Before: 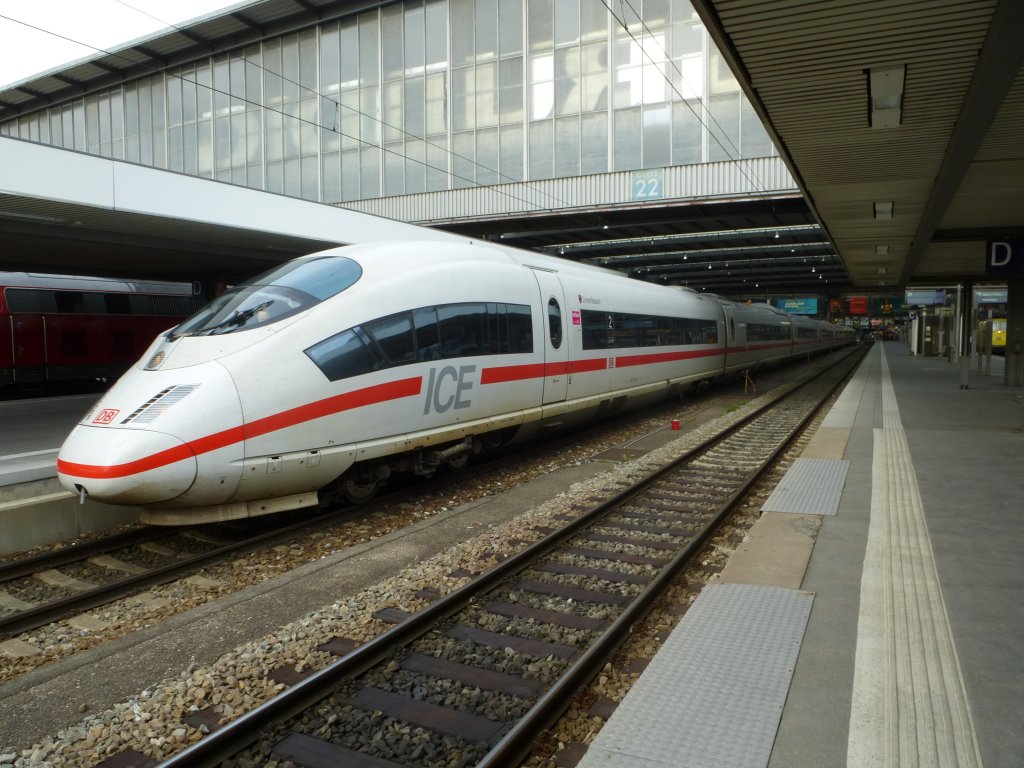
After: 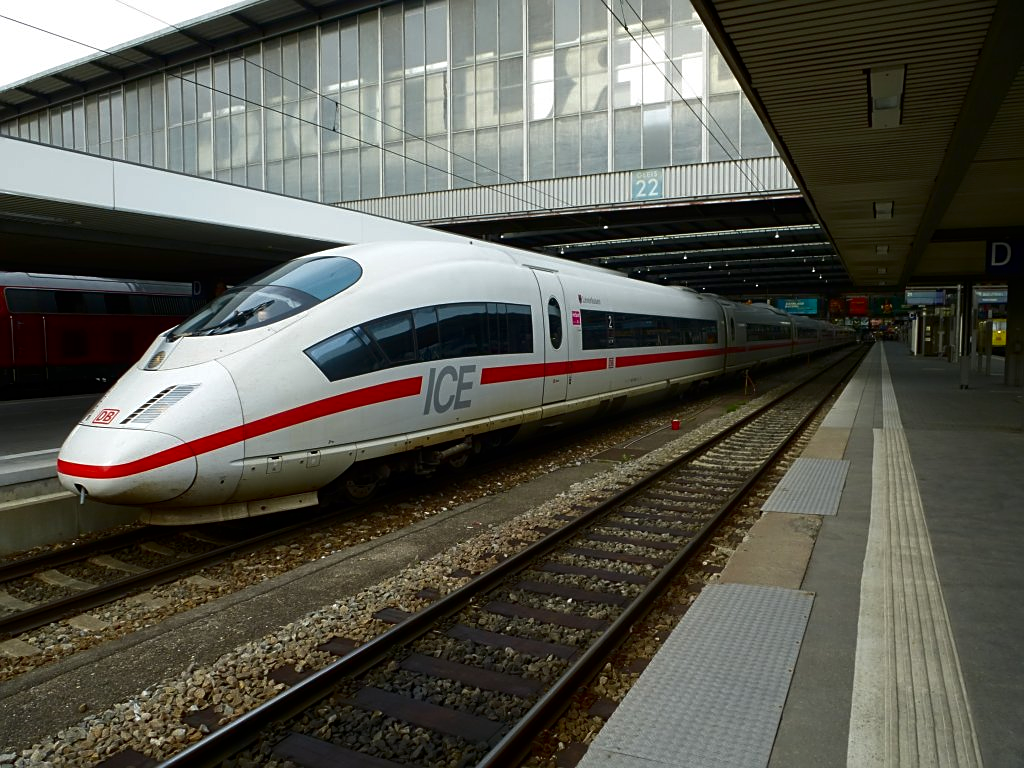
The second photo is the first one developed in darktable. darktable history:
sharpen: on, module defaults
contrast brightness saturation: brightness -0.2, saturation 0.08
